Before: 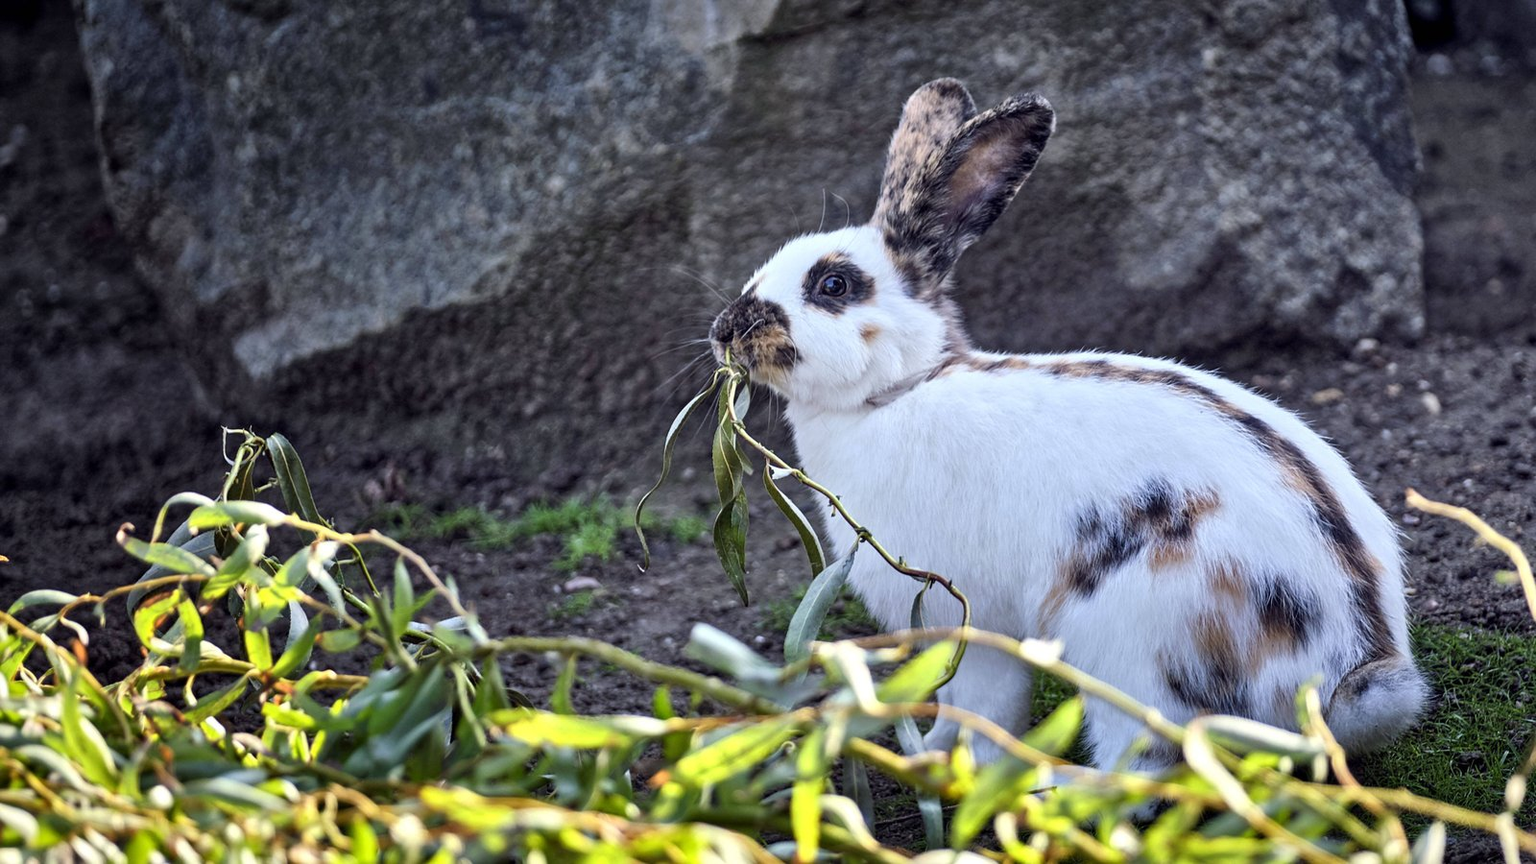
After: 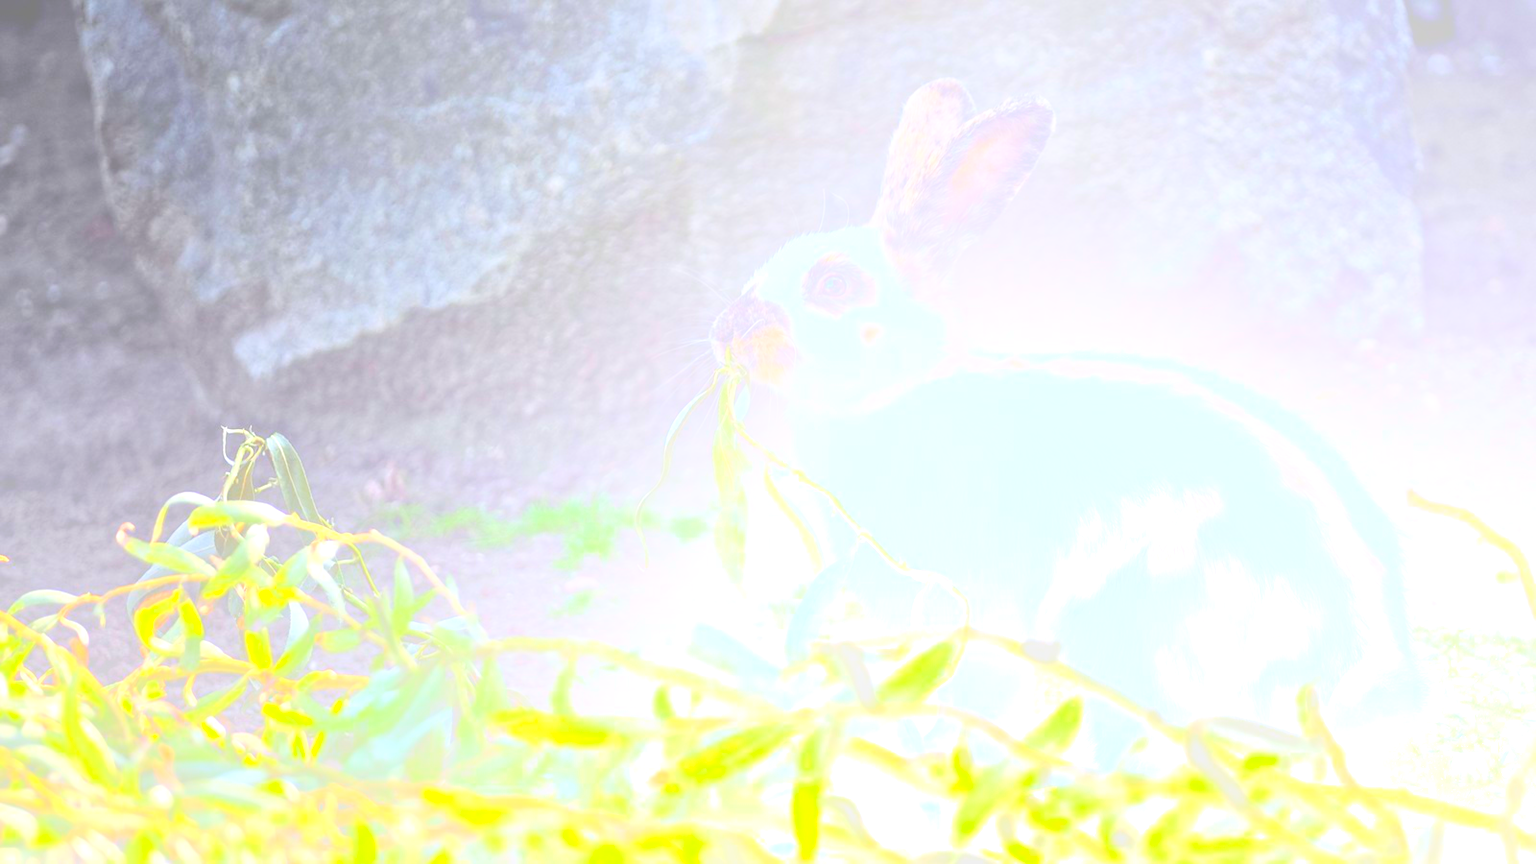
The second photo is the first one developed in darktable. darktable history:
bloom: size 70%, threshold 25%, strength 70%
exposure: exposure 0.935 EV, compensate highlight preservation false
